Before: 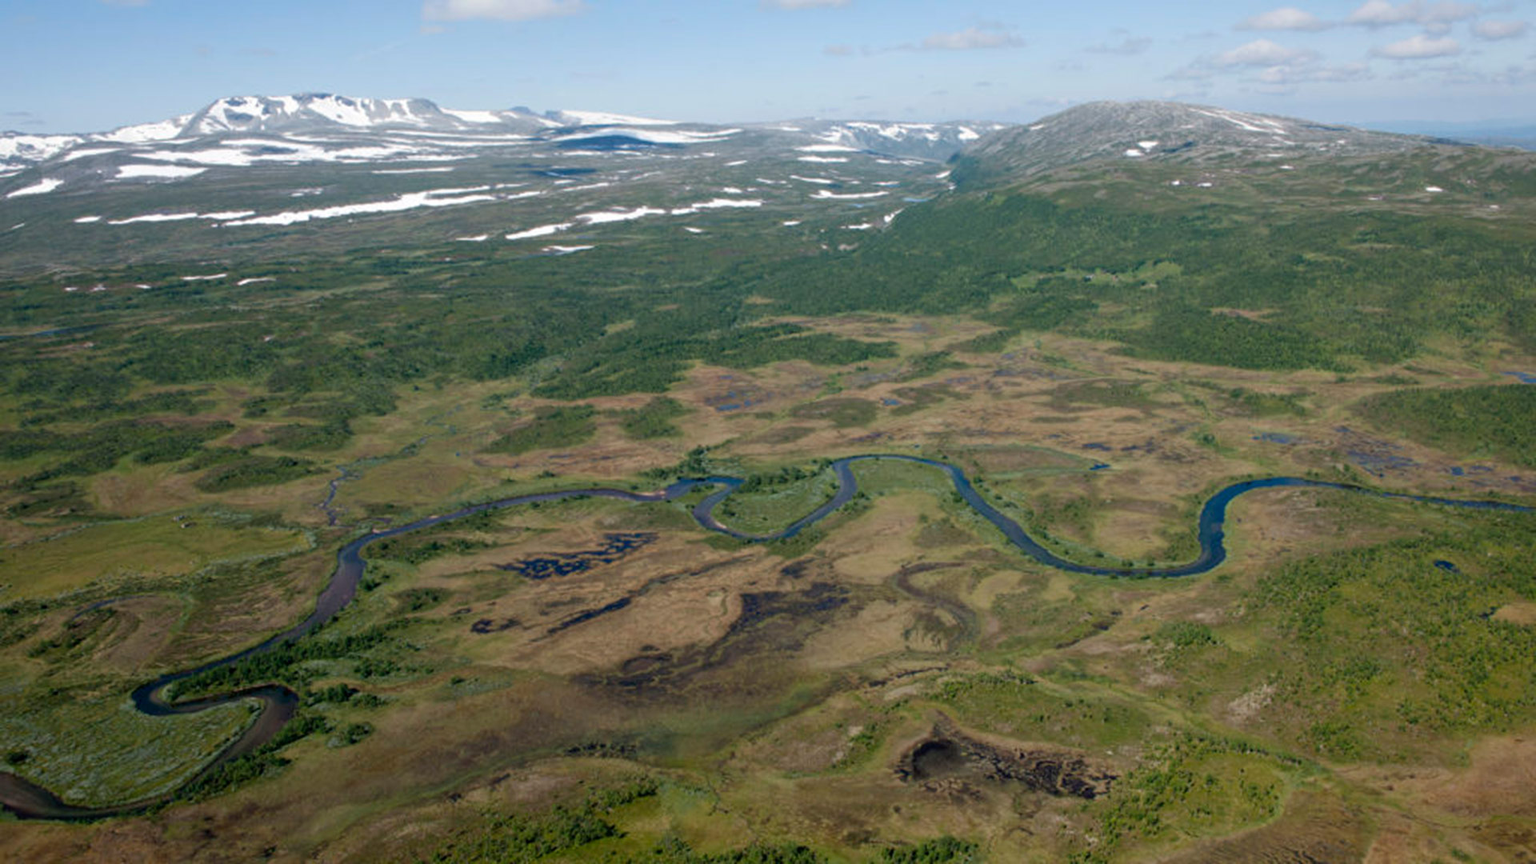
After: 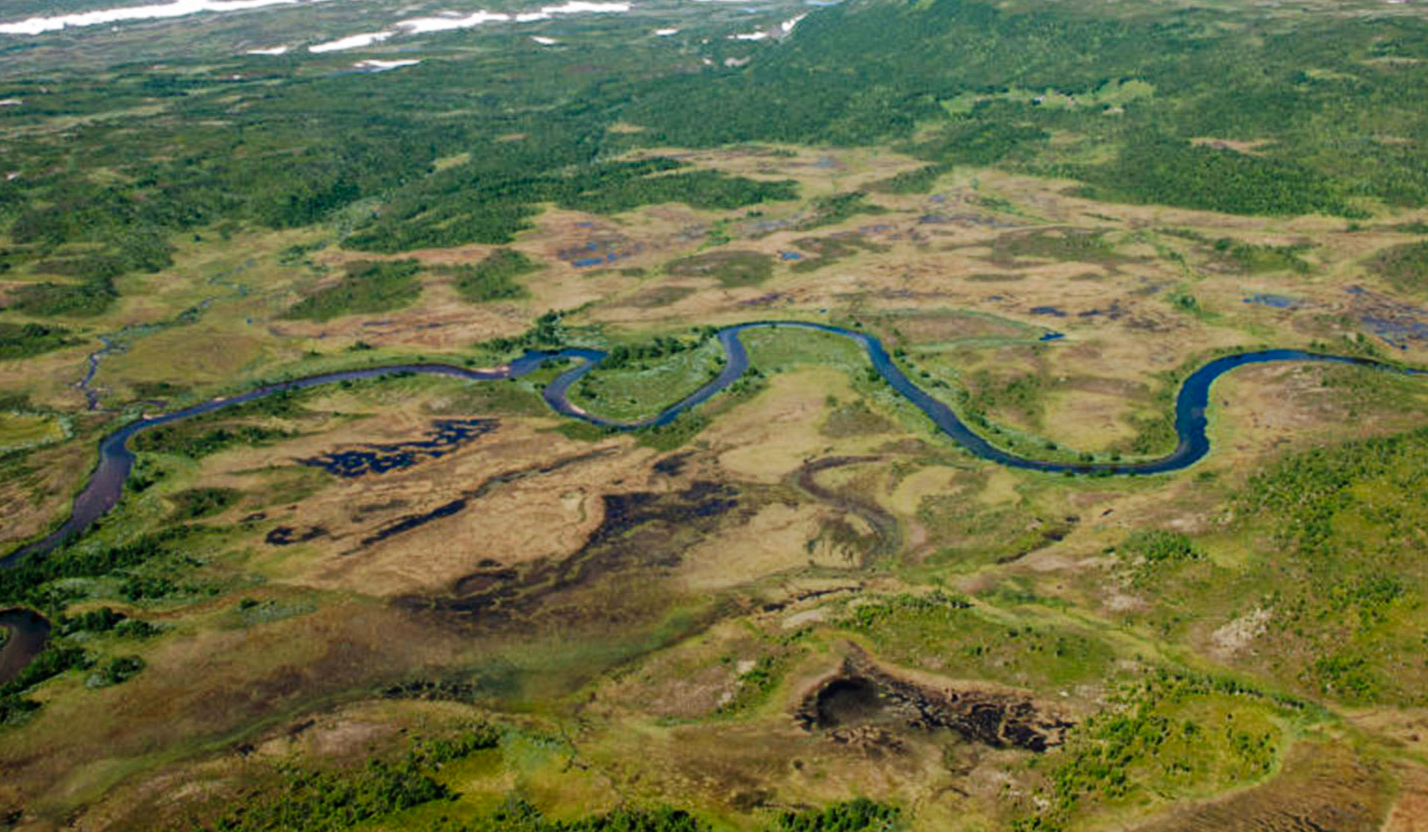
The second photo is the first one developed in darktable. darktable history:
crop: left 16.837%, top 22.958%, right 8.767%
base curve: curves: ch0 [(0, 0) (0.032, 0.025) (0.121, 0.166) (0.206, 0.329) (0.605, 0.79) (1, 1)], preserve colors none
